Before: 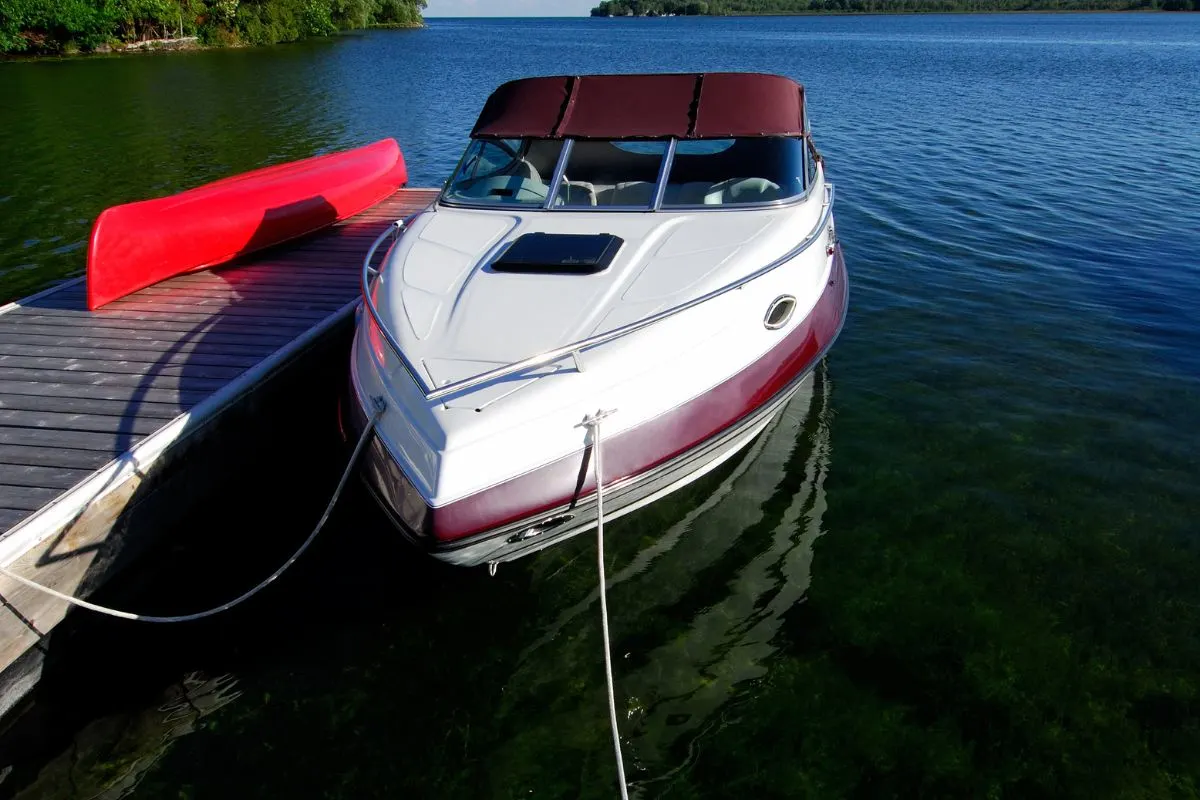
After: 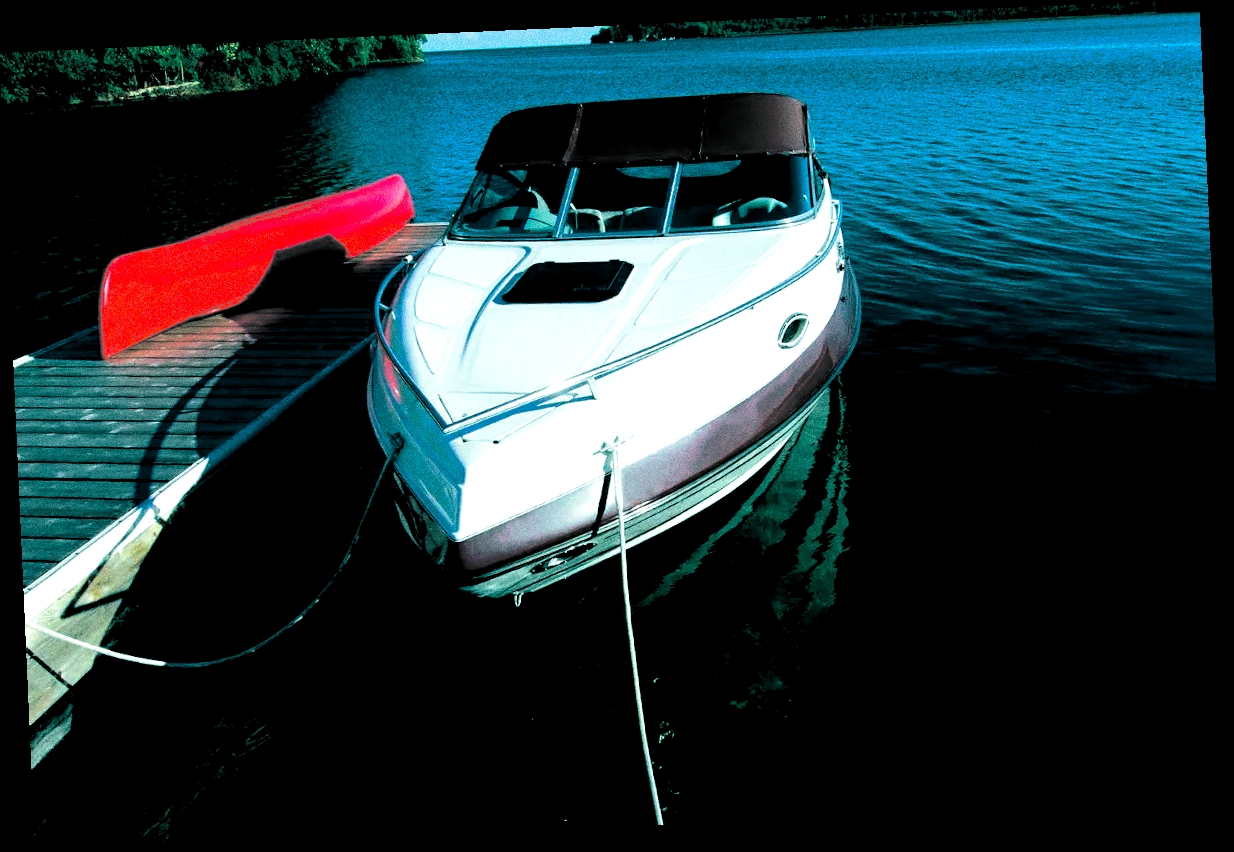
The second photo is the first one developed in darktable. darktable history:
rotate and perspective: rotation -2.56°, automatic cropping off
split-toning: shadows › hue 186.43°, highlights › hue 49.29°, compress 30.29%
color balance rgb: shadows lift › chroma 11.71%, shadows lift › hue 133.46°, power › chroma 2.15%, power › hue 166.83°, highlights gain › chroma 4%, highlights gain › hue 200.2°, perceptual saturation grading › global saturation 18.05%
grain: coarseness 0.09 ISO, strength 40%
exposure: black level correction 0.04, exposure 0.5 EV, compensate highlight preservation false
